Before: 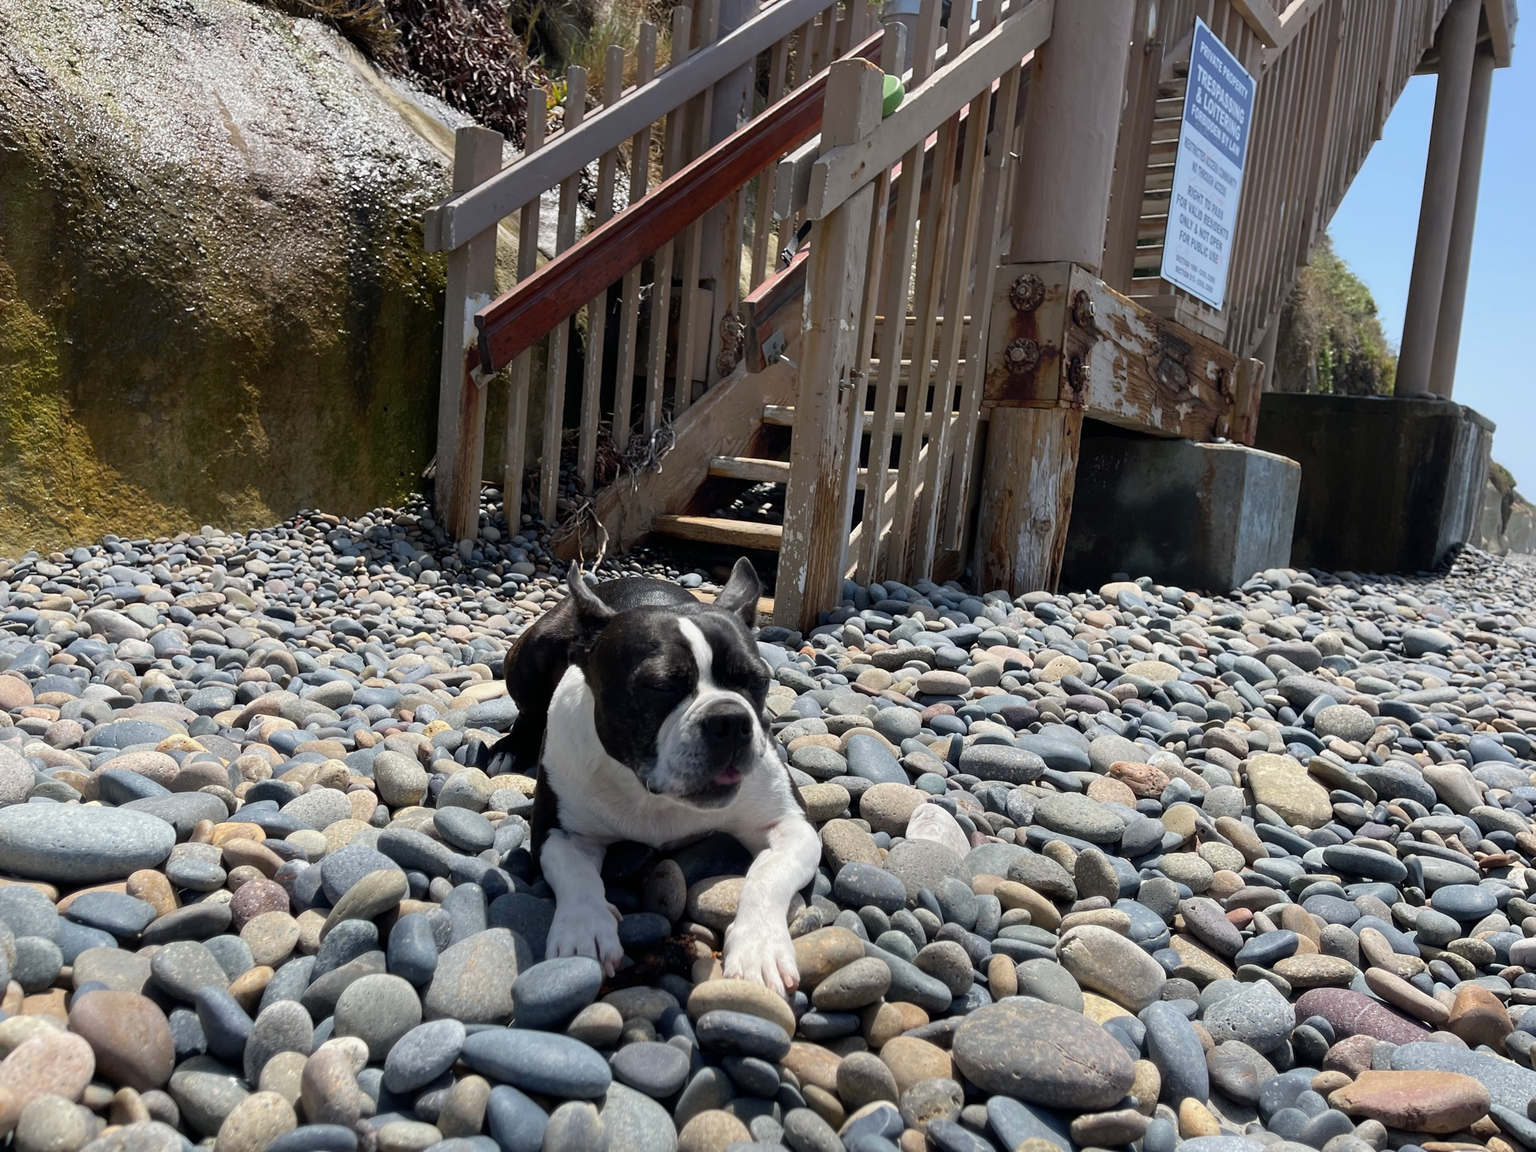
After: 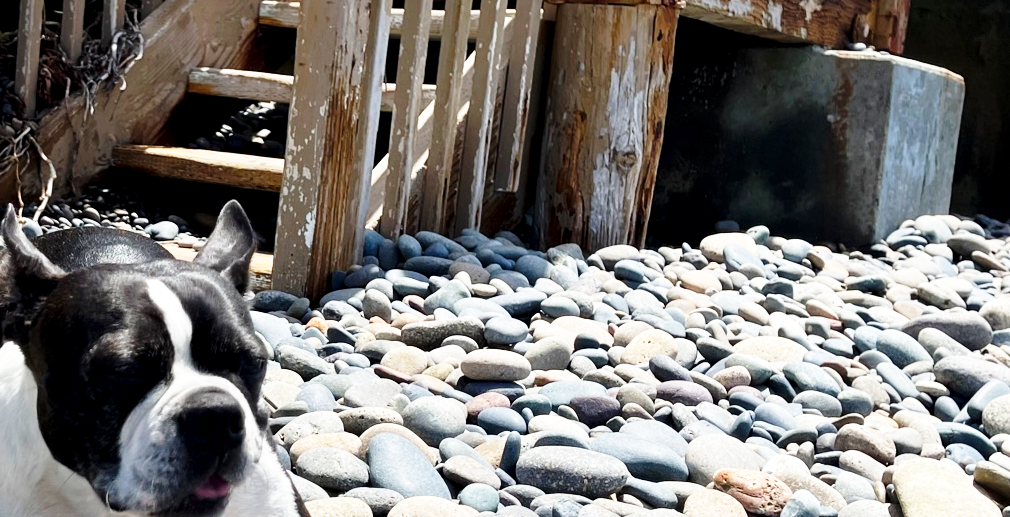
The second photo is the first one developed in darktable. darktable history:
local contrast: mode bilateral grid, contrast 16, coarseness 36, detail 104%, midtone range 0.2
crop: left 36.882%, top 35.166%, right 12.987%, bottom 30.596%
base curve: curves: ch0 [(0, 0) (0.026, 0.03) (0.109, 0.232) (0.351, 0.748) (0.669, 0.968) (1, 1)], preserve colors none
